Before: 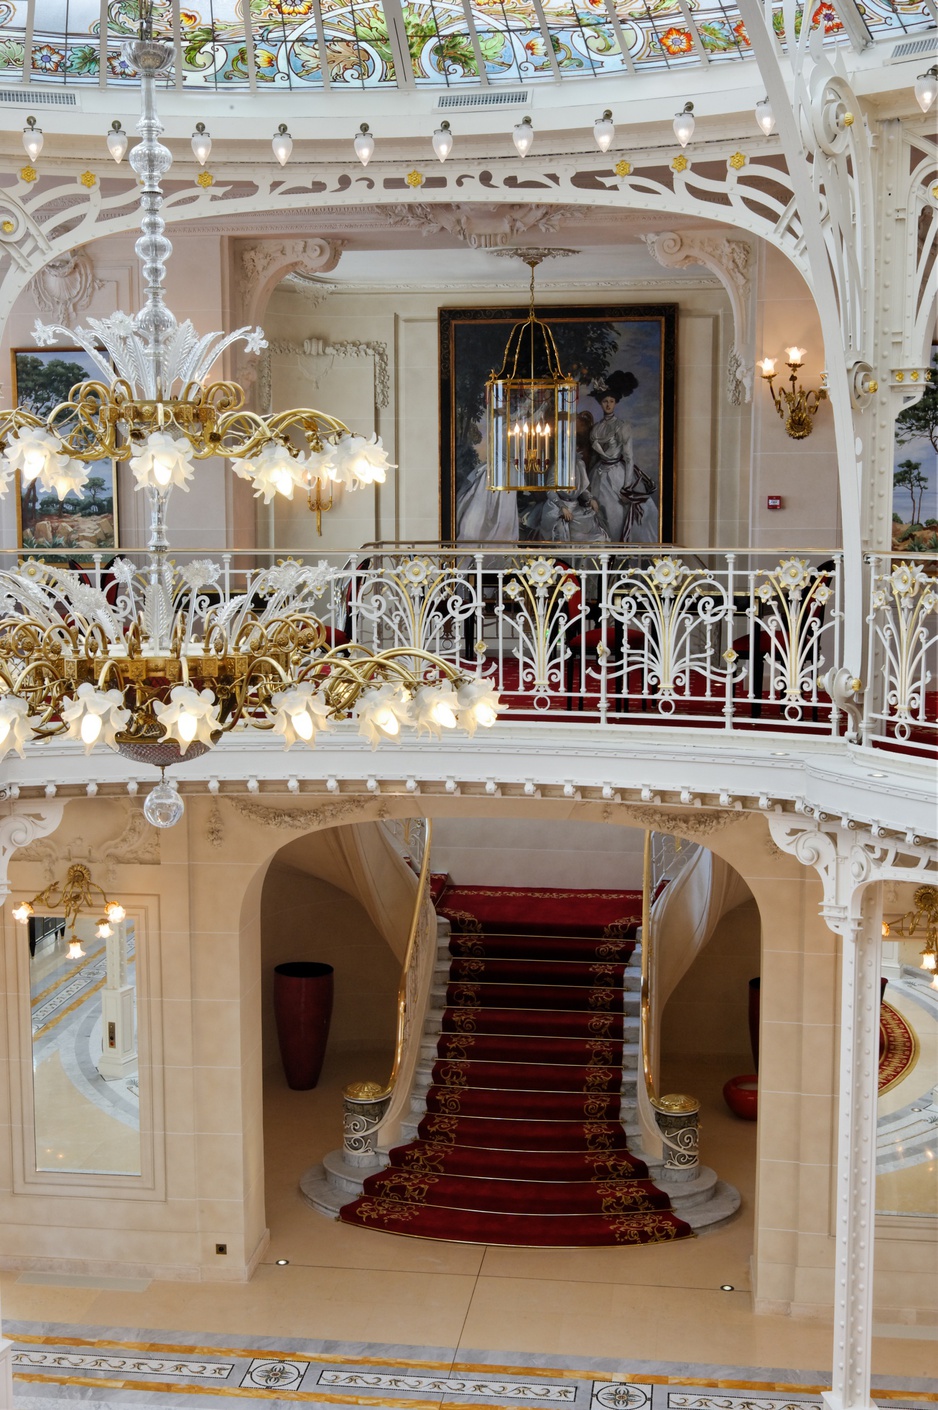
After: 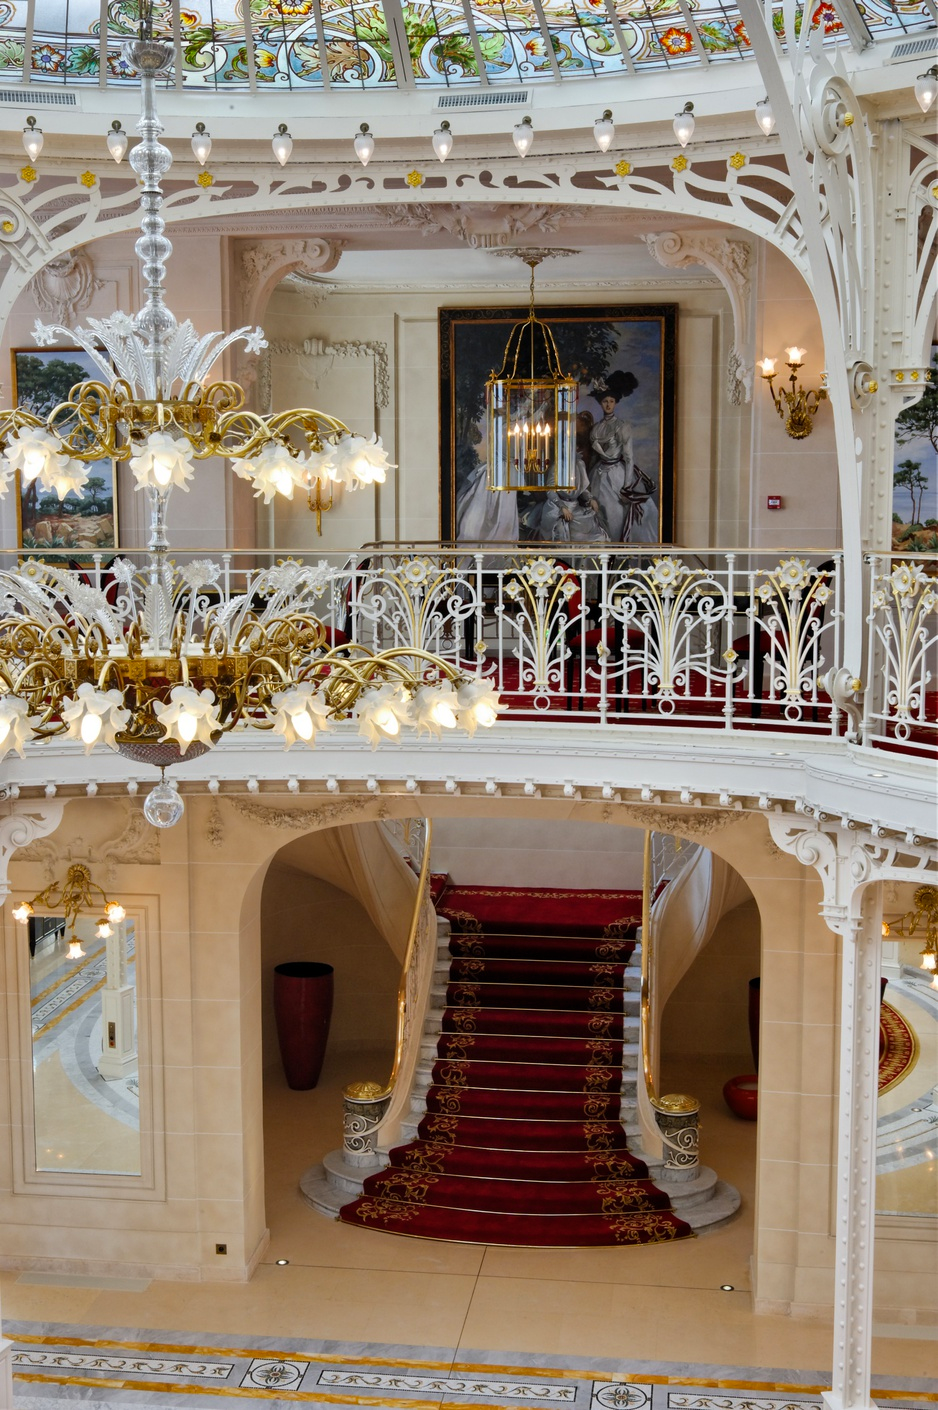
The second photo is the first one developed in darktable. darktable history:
color balance rgb: perceptual saturation grading › global saturation 10%, global vibrance 10%
shadows and highlights: low approximation 0.01, soften with gaussian
